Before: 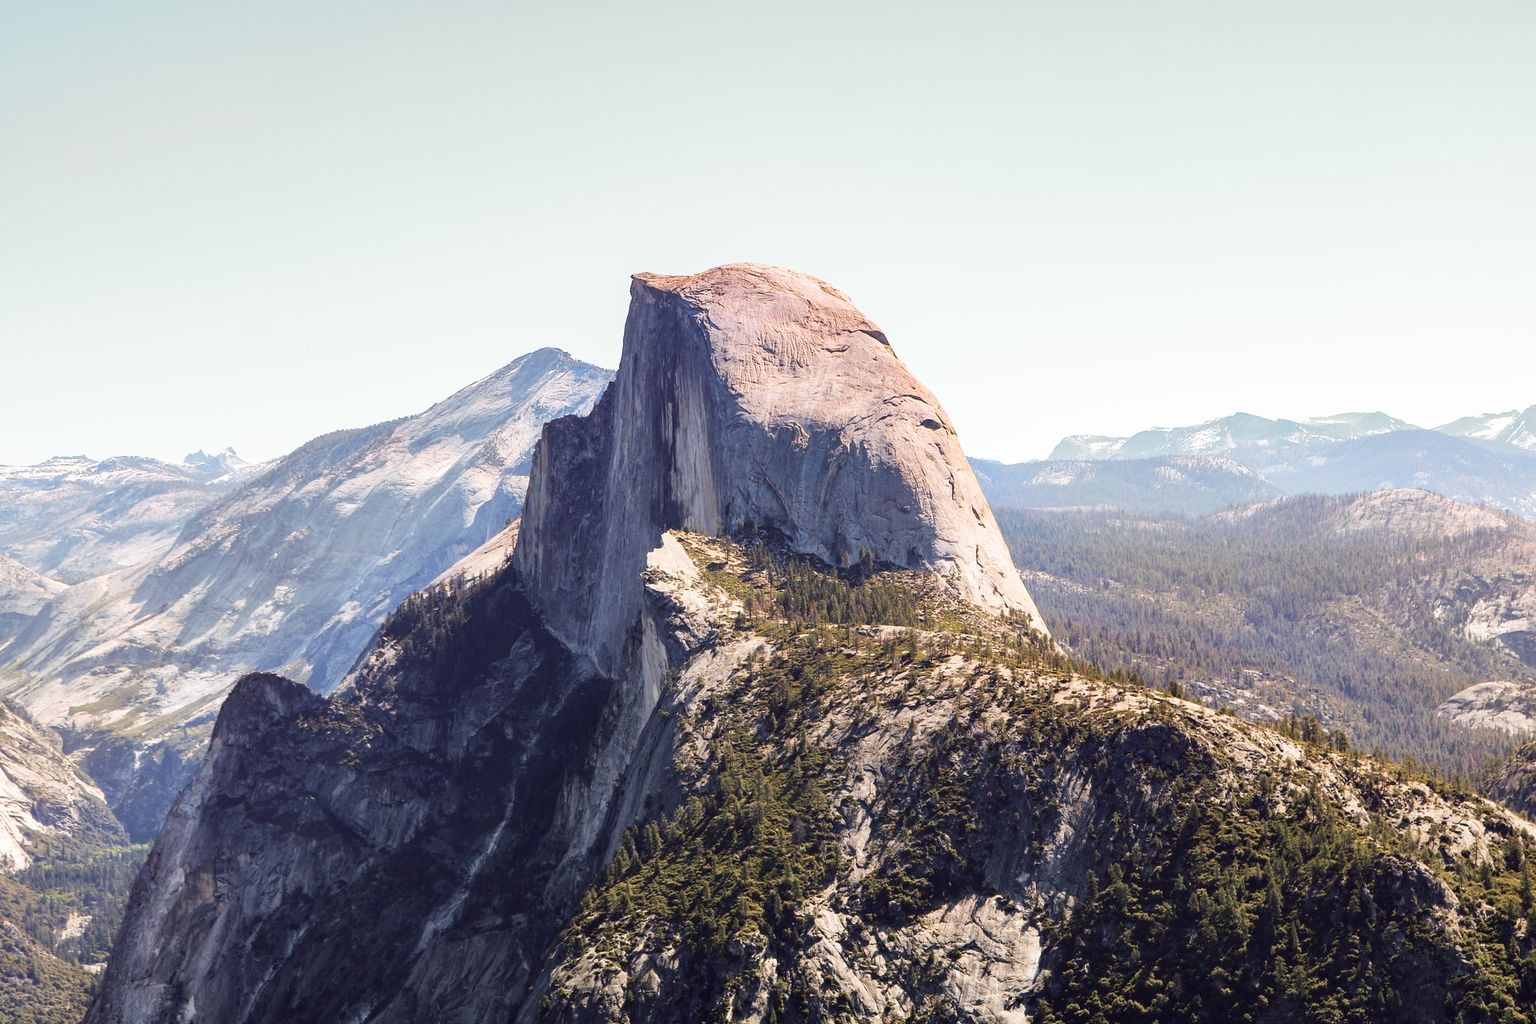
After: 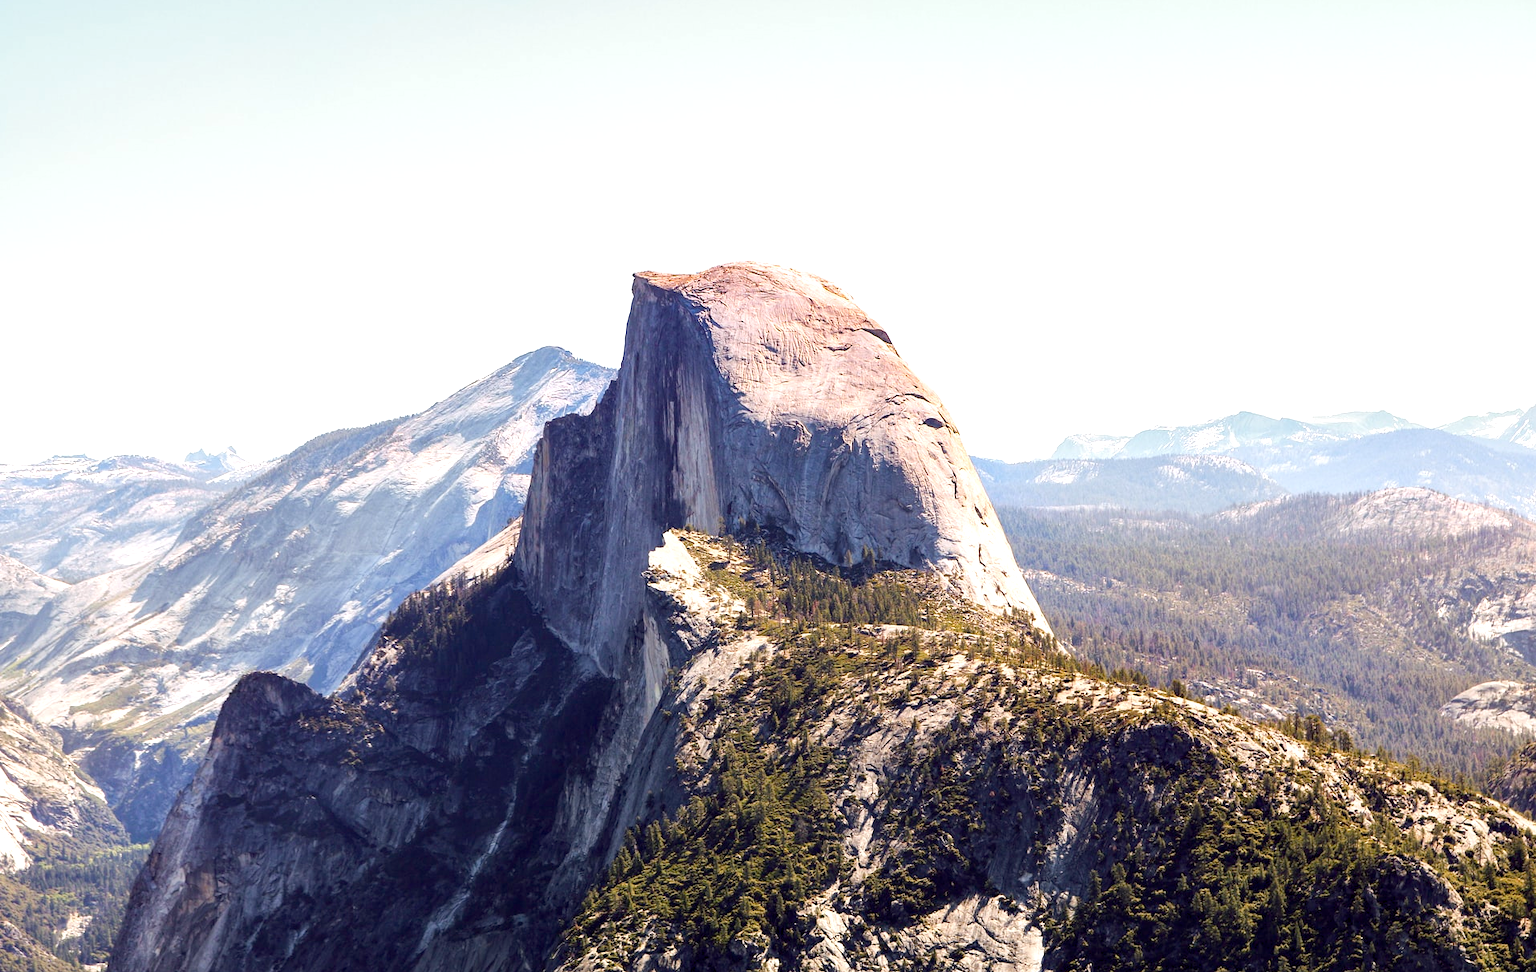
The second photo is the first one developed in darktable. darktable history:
crop: top 0.259%, right 0.258%, bottom 5.033%
color balance rgb: highlights gain › chroma 0.116%, highlights gain › hue 332.14°, global offset › luminance -0.503%, linear chroma grading › shadows 31.823%, linear chroma grading › global chroma -1.811%, linear chroma grading › mid-tones 3.659%, perceptual saturation grading › global saturation 0.438%, perceptual brilliance grading › highlights 9.782%, perceptual brilliance grading › mid-tones 5.475%
